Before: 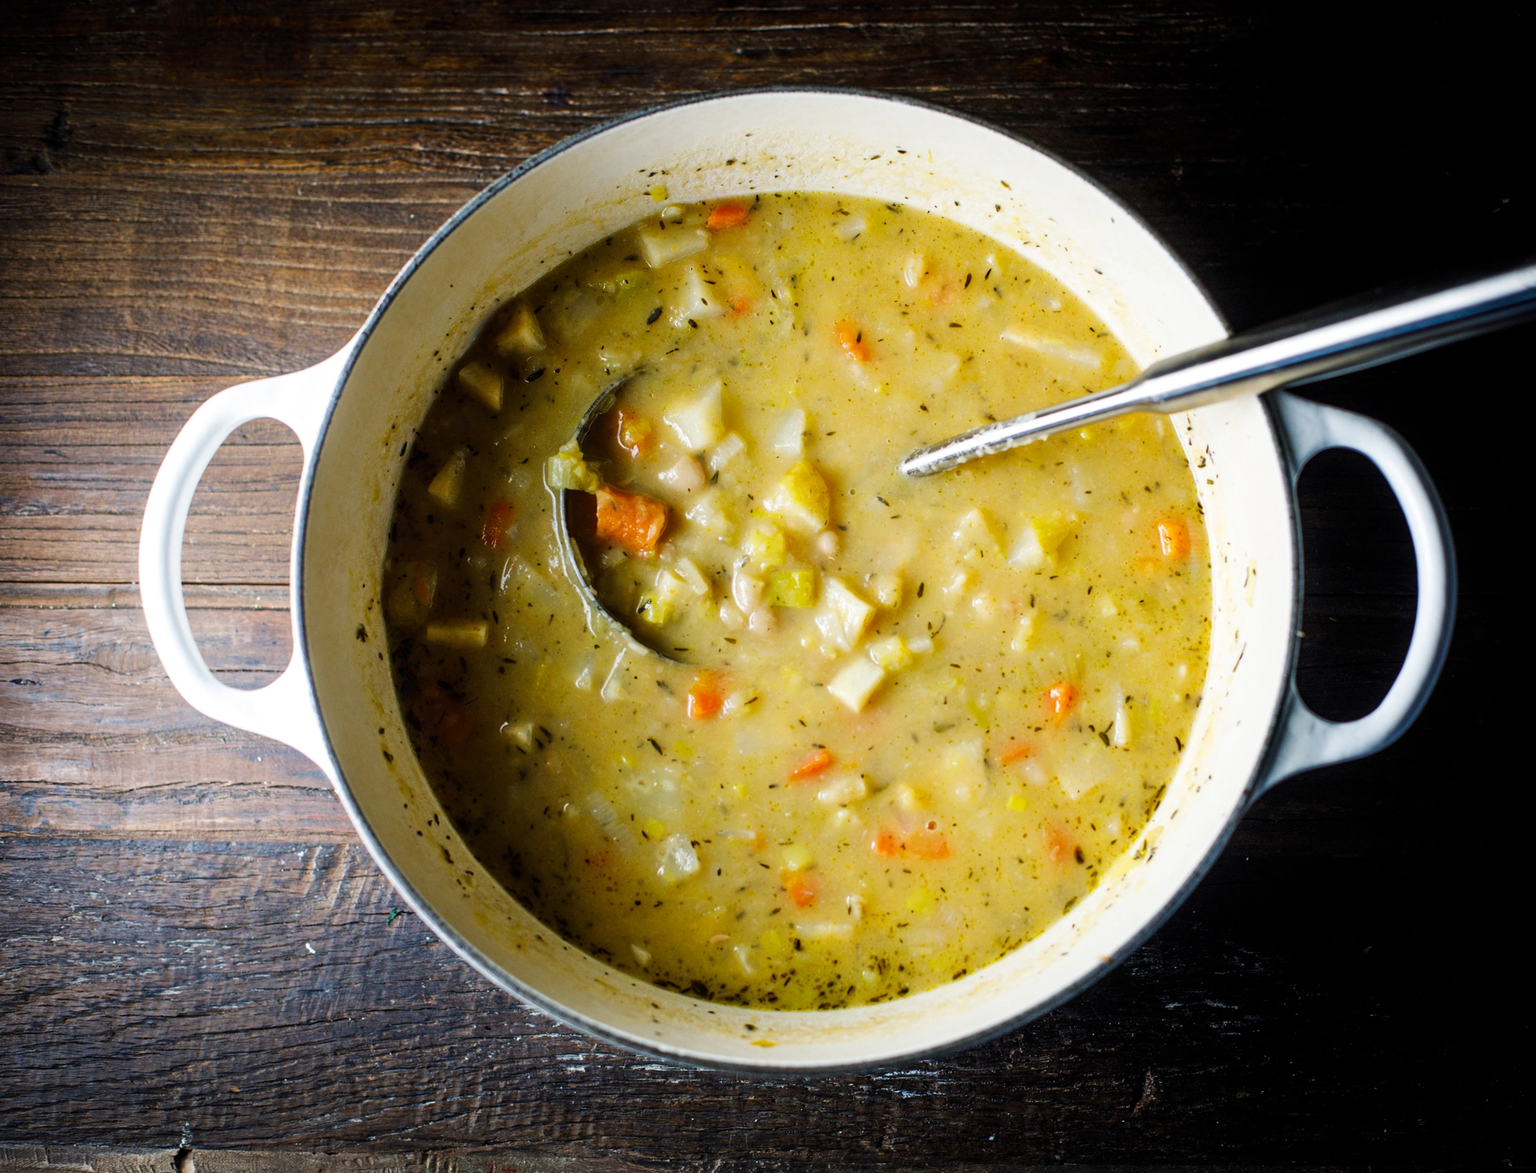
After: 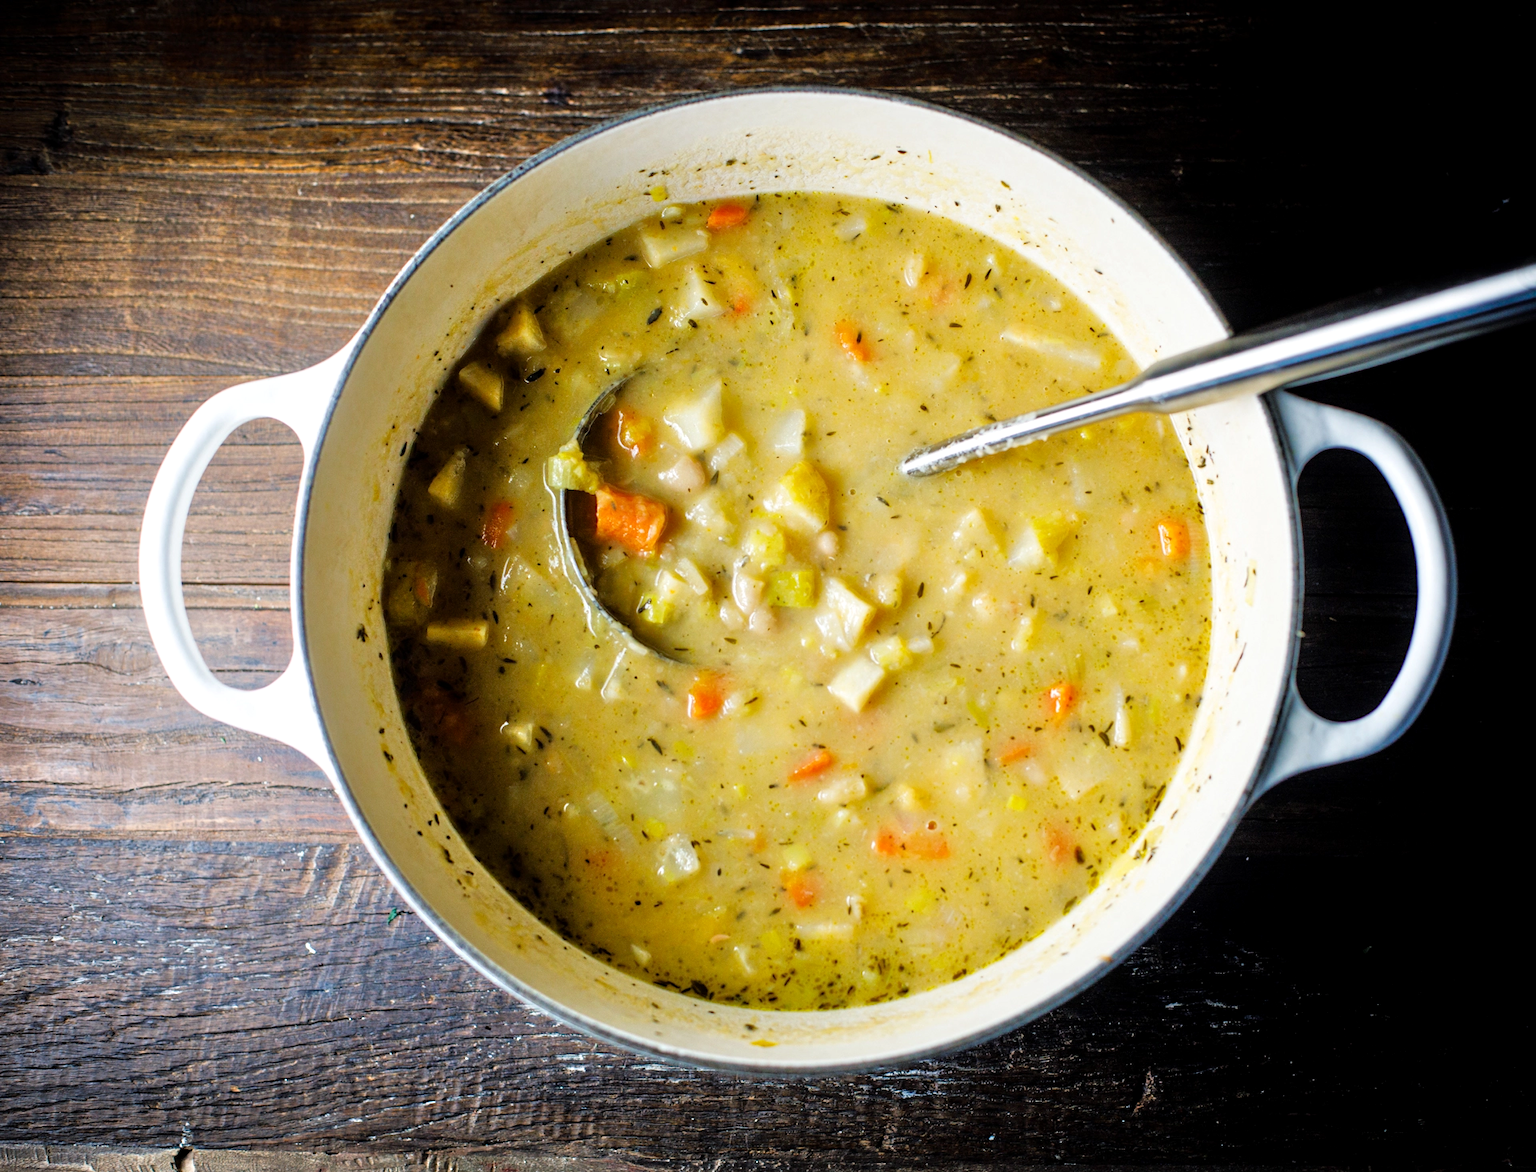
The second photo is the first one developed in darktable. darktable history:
exposure: black level correction 0.001, compensate highlight preservation false
tone equalizer: -7 EV 0.15 EV, -6 EV 0.6 EV, -5 EV 1.15 EV, -4 EV 1.33 EV, -3 EV 1.15 EV, -2 EV 0.6 EV, -1 EV 0.15 EV, mask exposure compensation -0.5 EV
